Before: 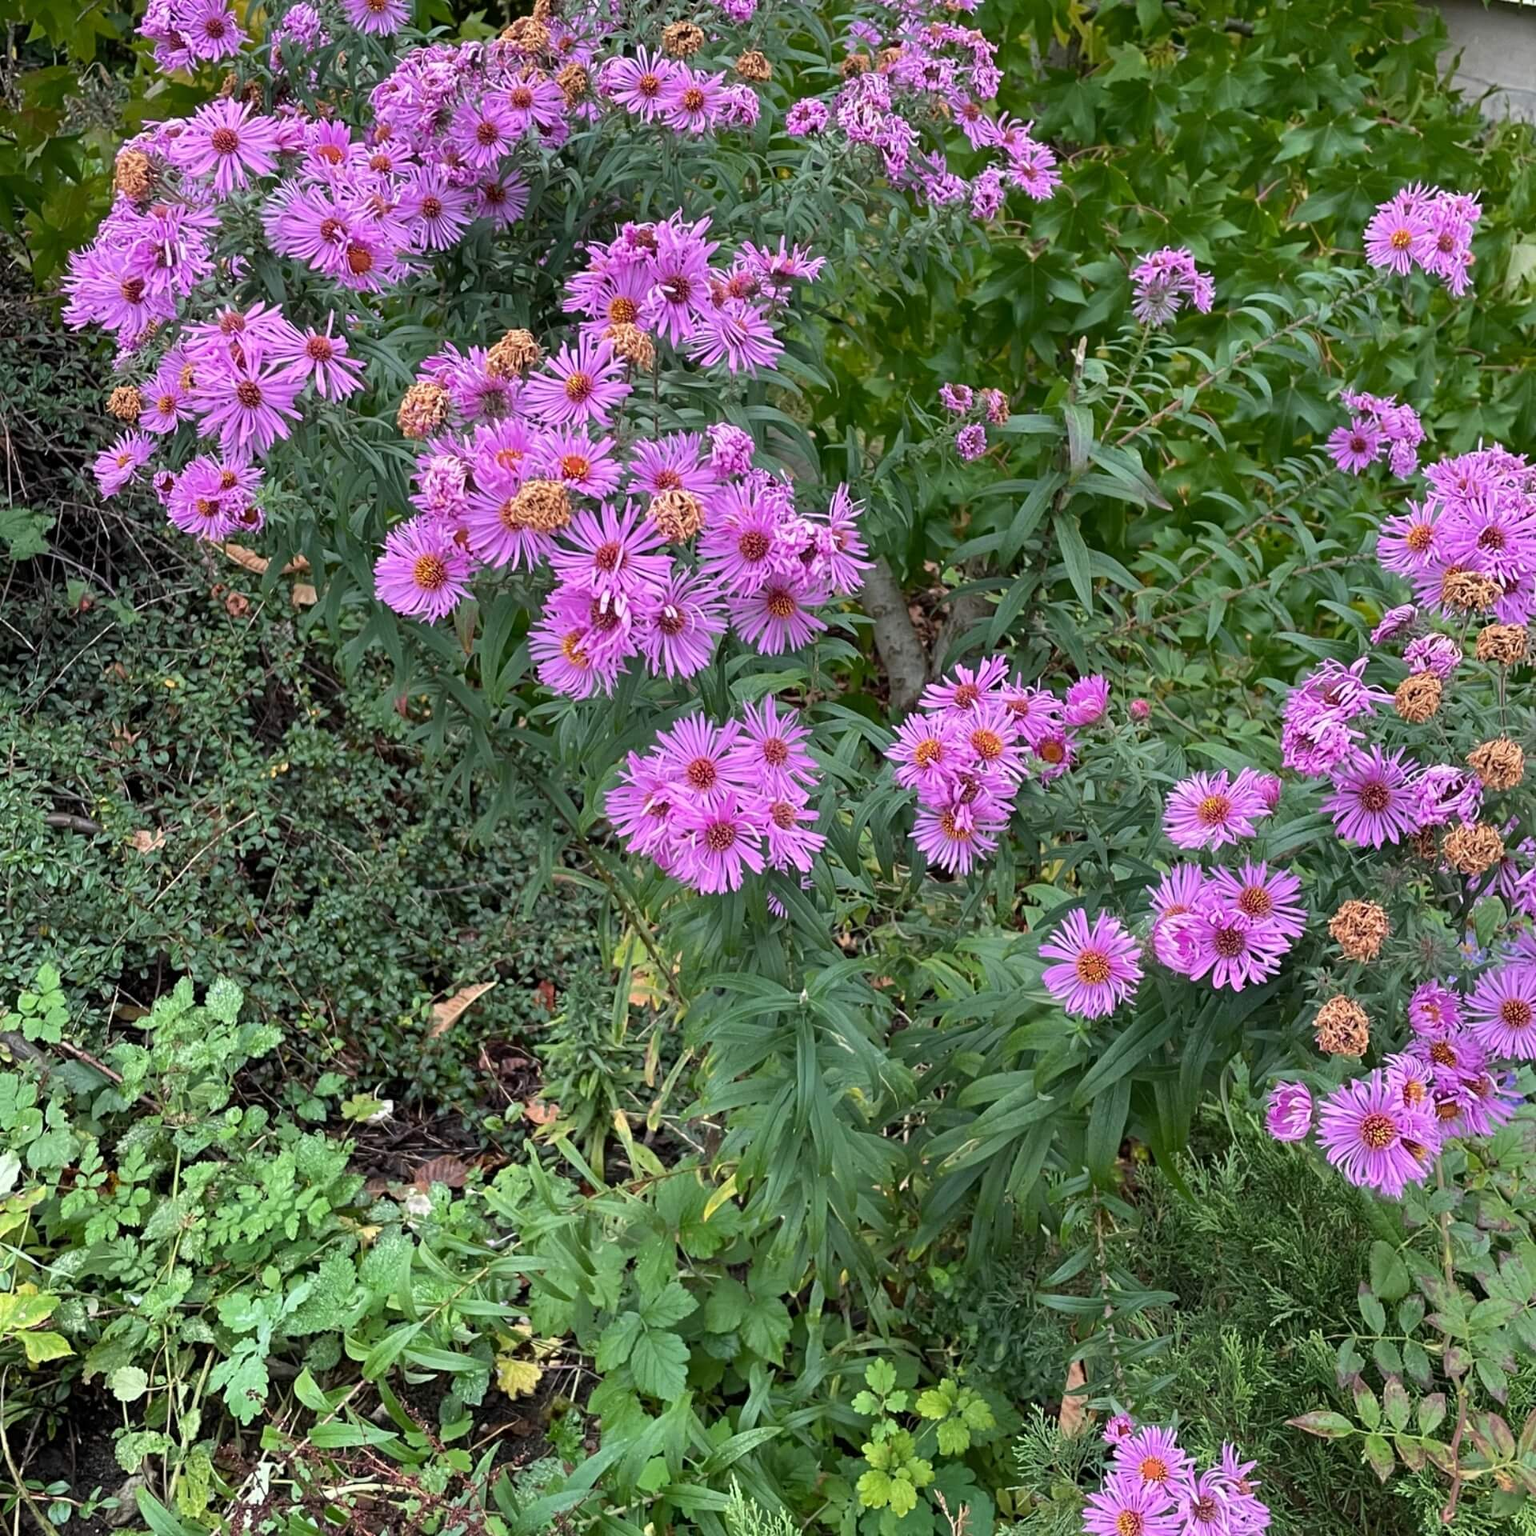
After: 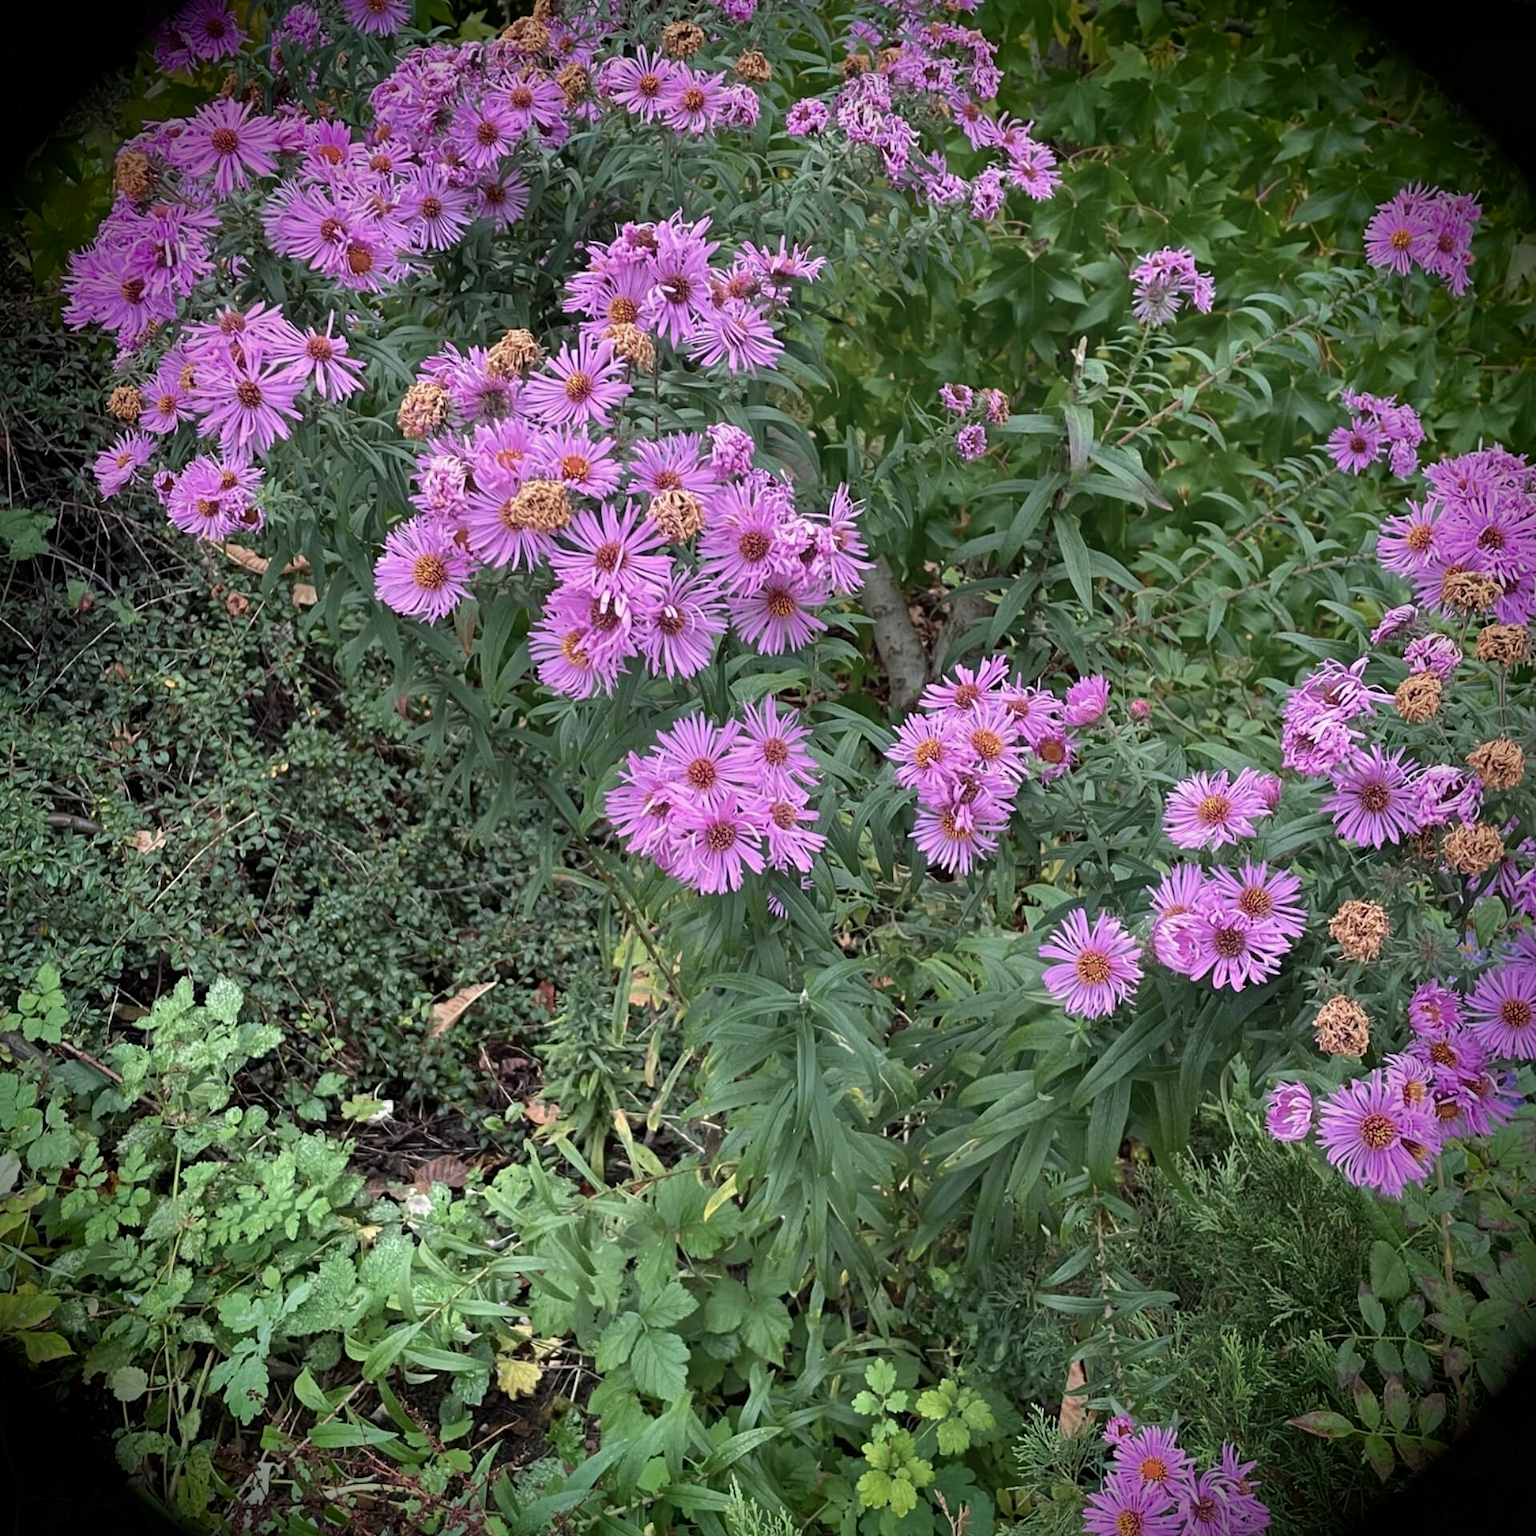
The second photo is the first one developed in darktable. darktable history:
vignetting: fall-off radius 45.38%, brightness -0.998, saturation 0.498
color balance rgb: perceptual saturation grading › global saturation -27.458%, global vibrance 20%
